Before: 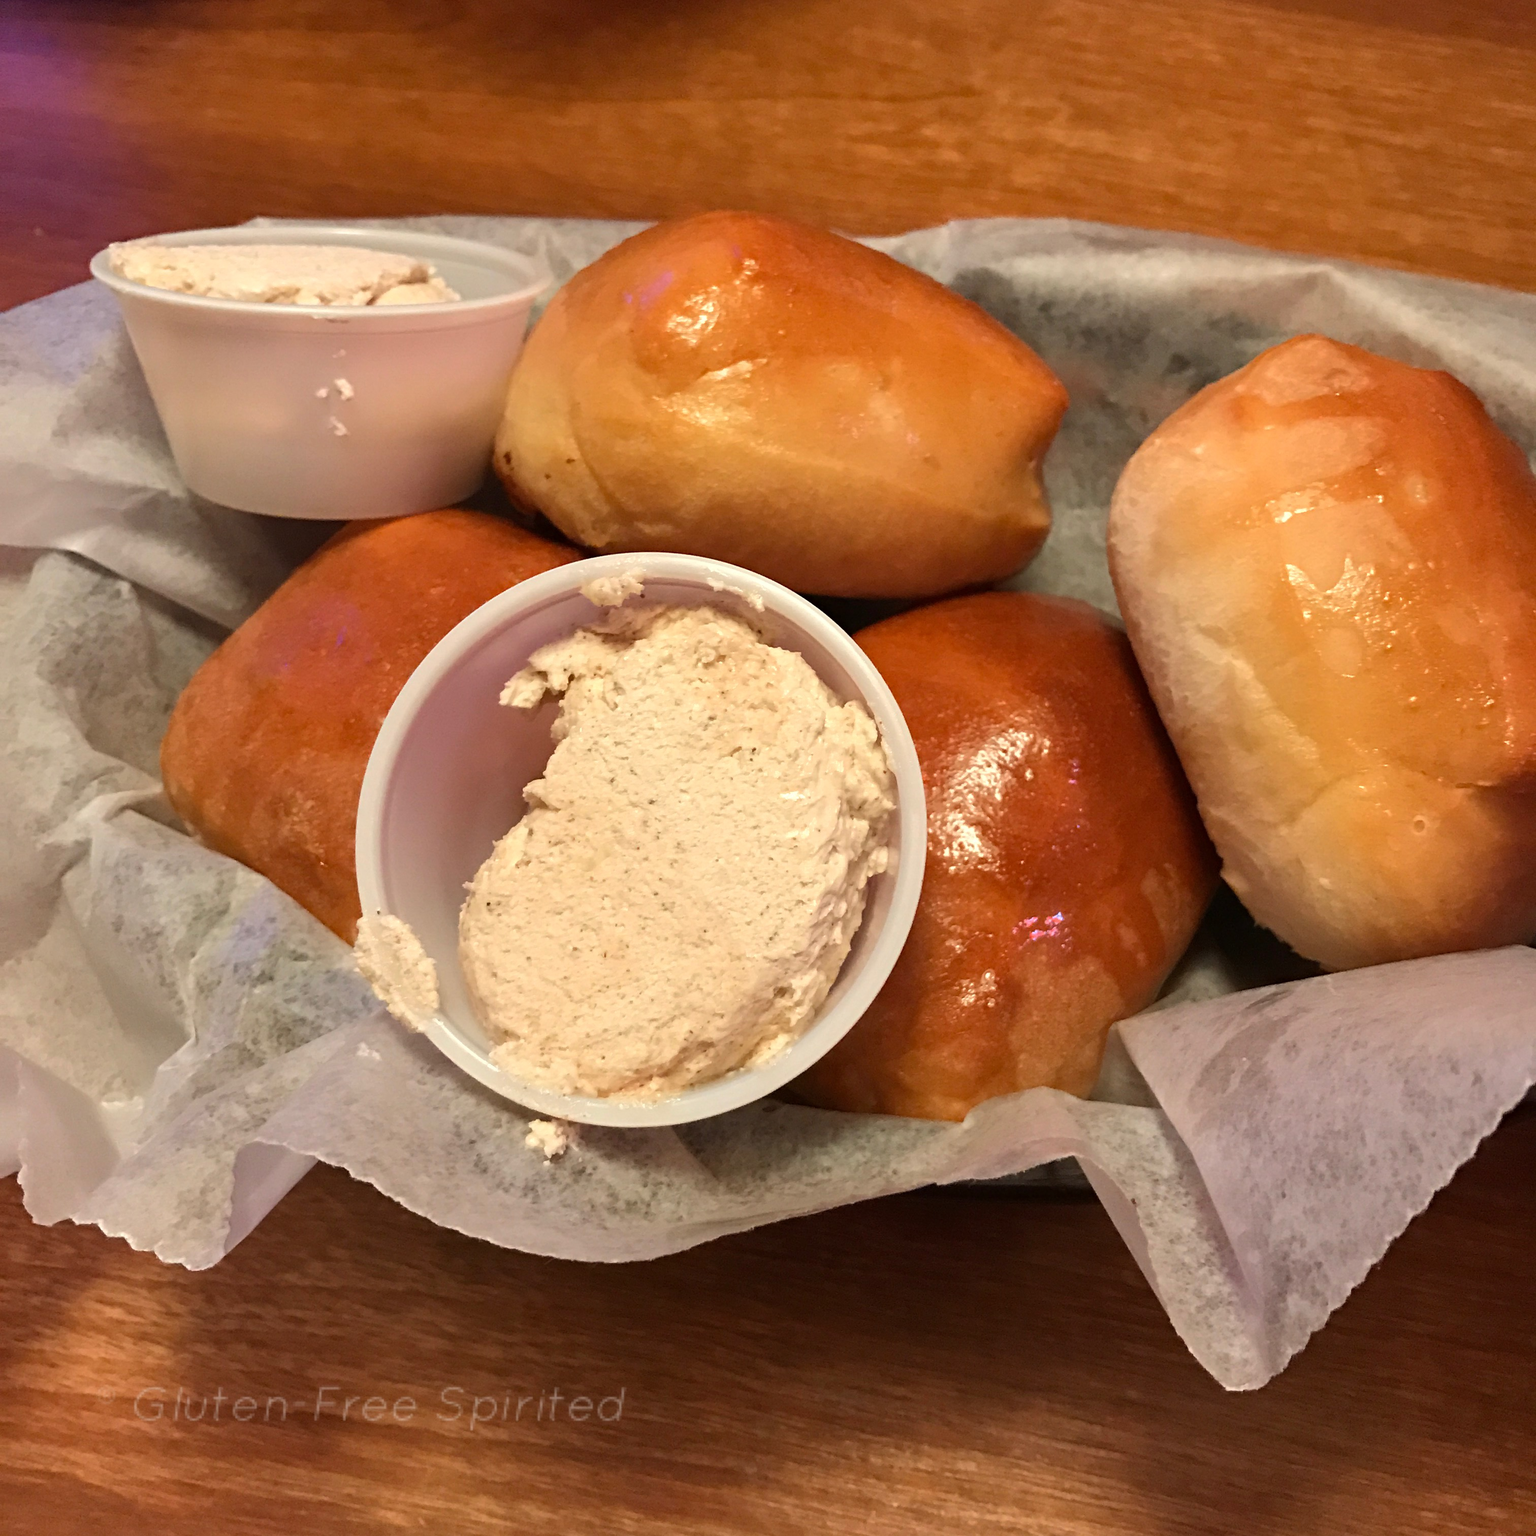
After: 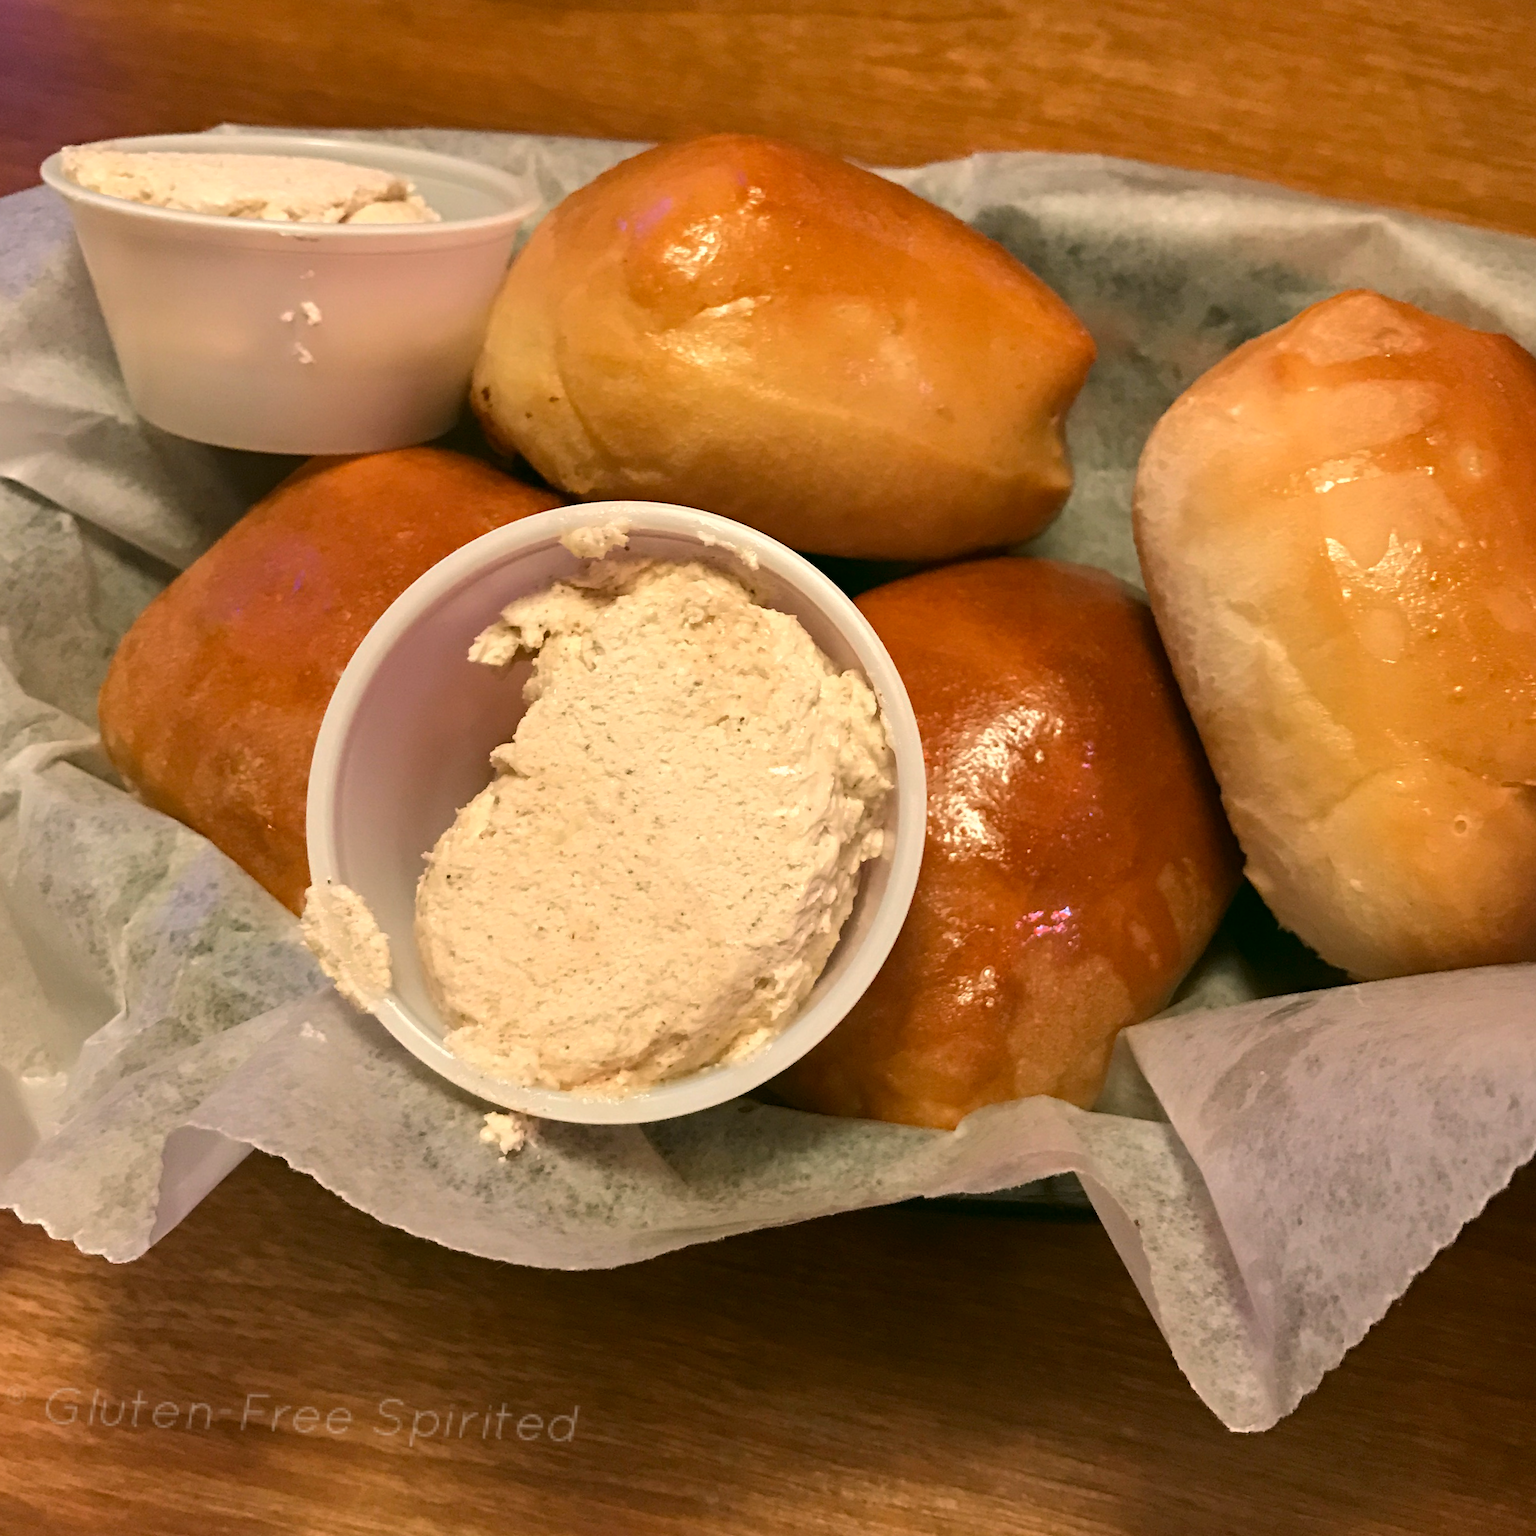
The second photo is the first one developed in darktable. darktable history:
color correction: highlights a* 4.02, highlights b* 4.98, shadows a* -7.55, shadows b* 4.98
crop and rotate: angle -1.96°, left 3.097%, top 4.154%, right 1.586%, bottom 0.529%
